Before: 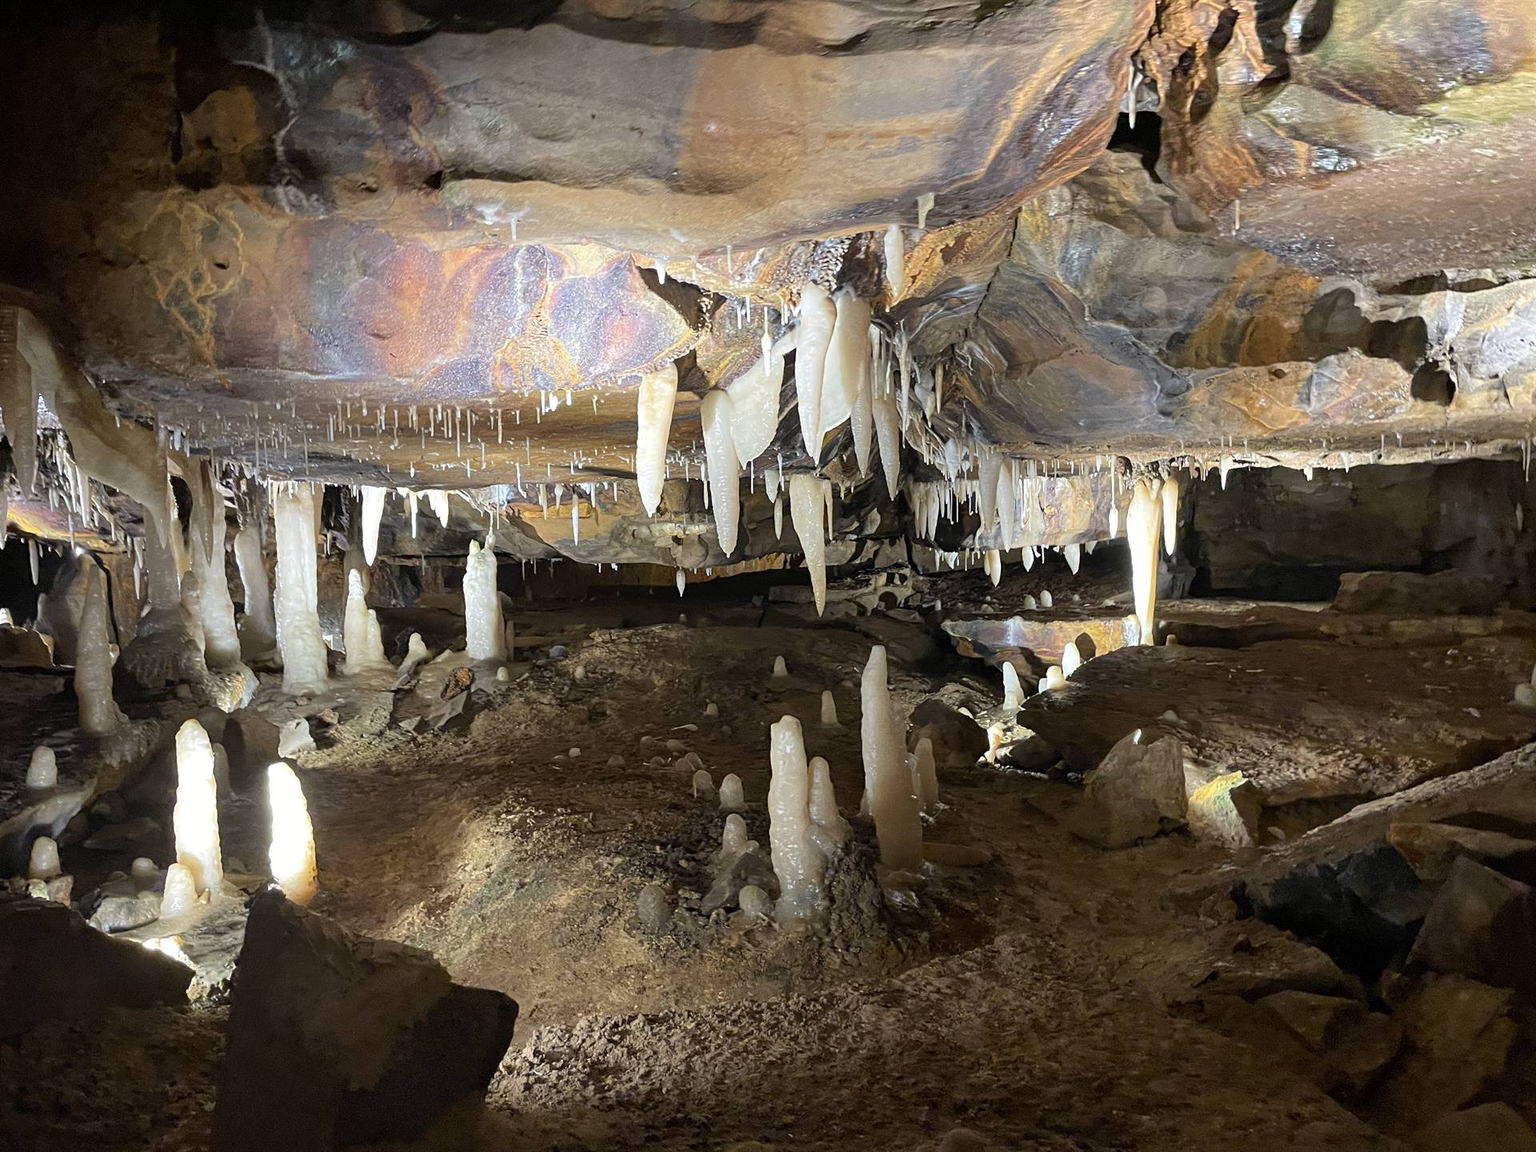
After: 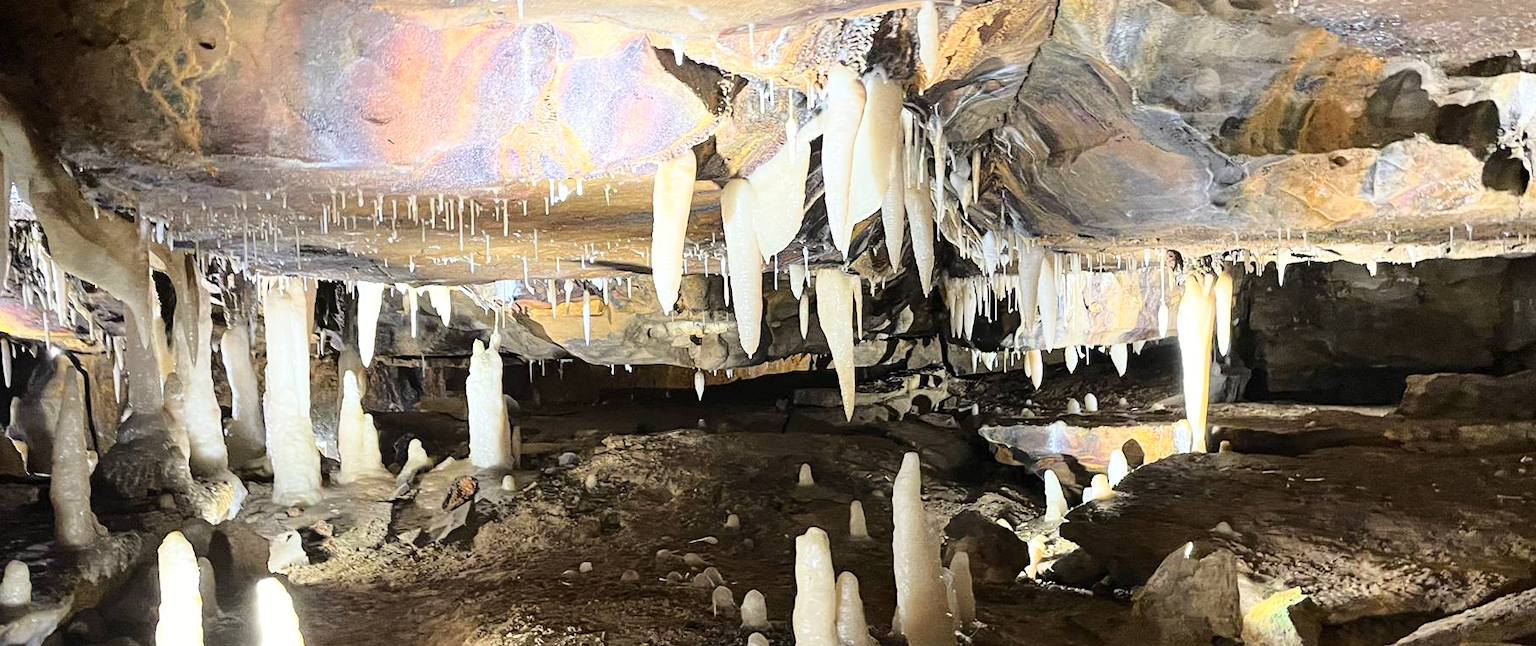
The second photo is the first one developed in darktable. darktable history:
base curve: curves: ch0 [(0, 0) (0.028, 0.03) (0.121, 0.232) (0.46, 0.748) (0.859, 0.968) (1, 1)]
crop: left 1.839%, top 19.416%, right 4.639%, bottom 28.184%
